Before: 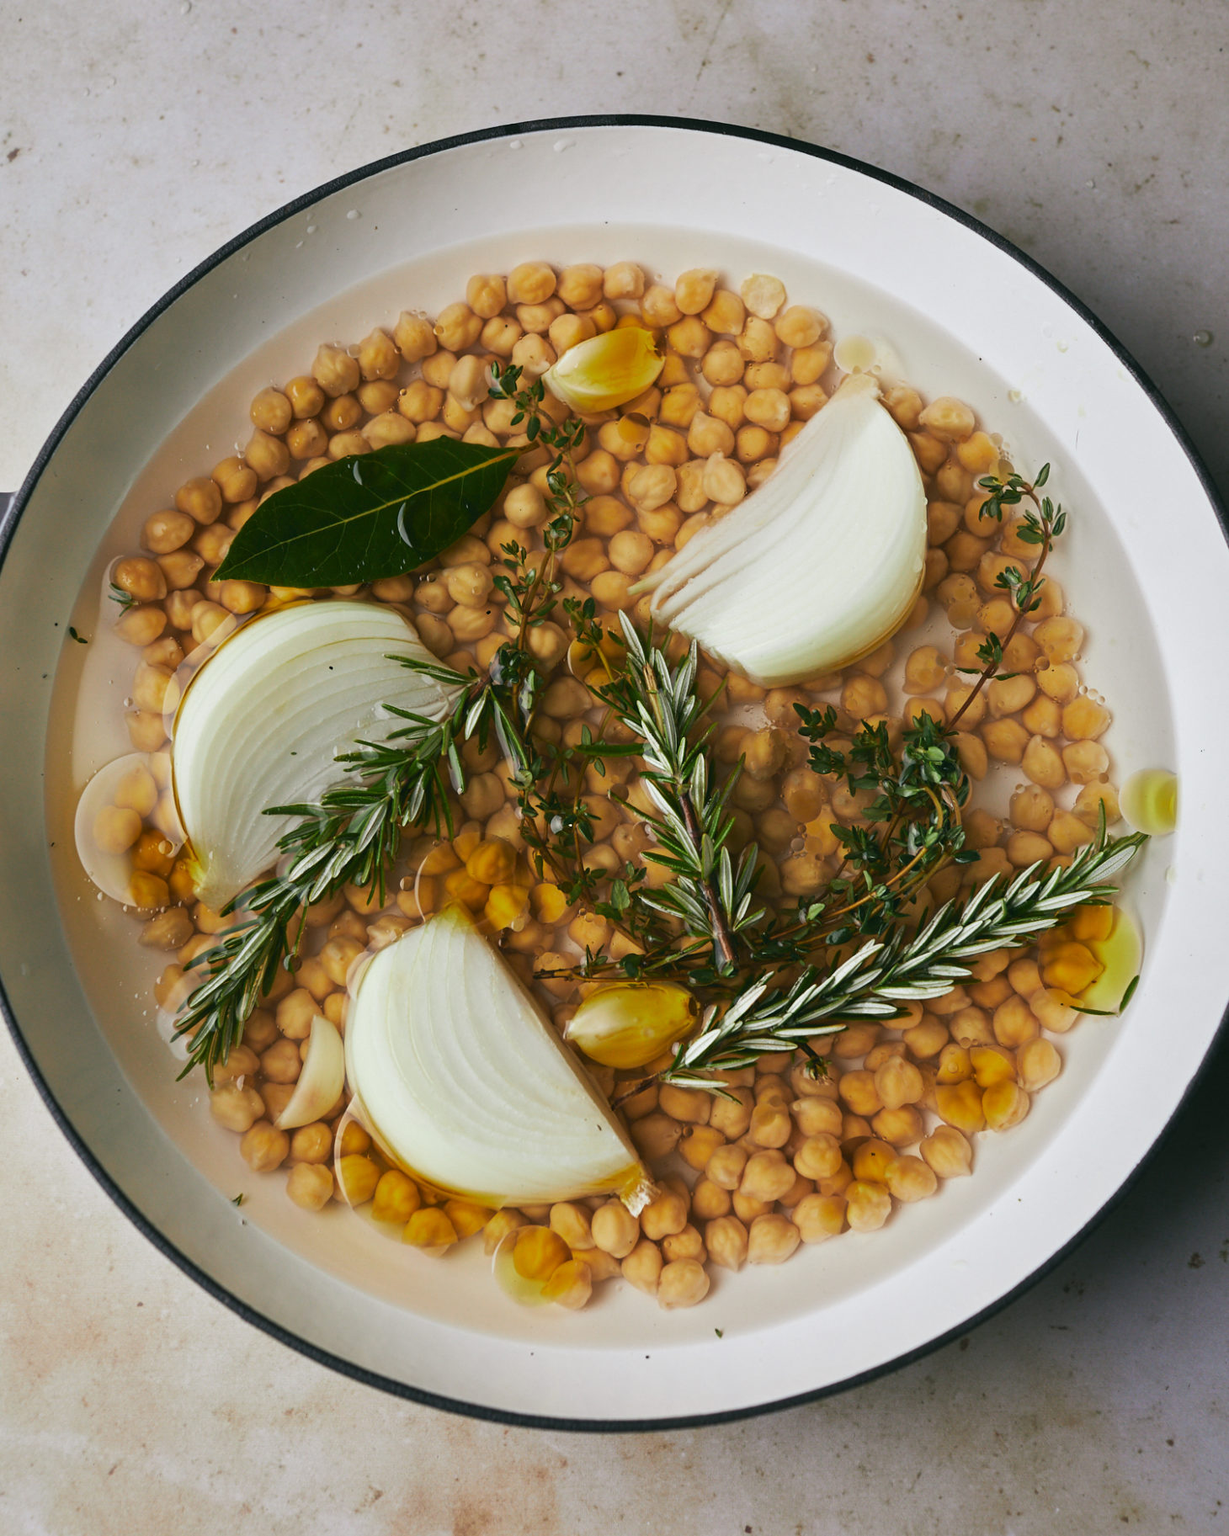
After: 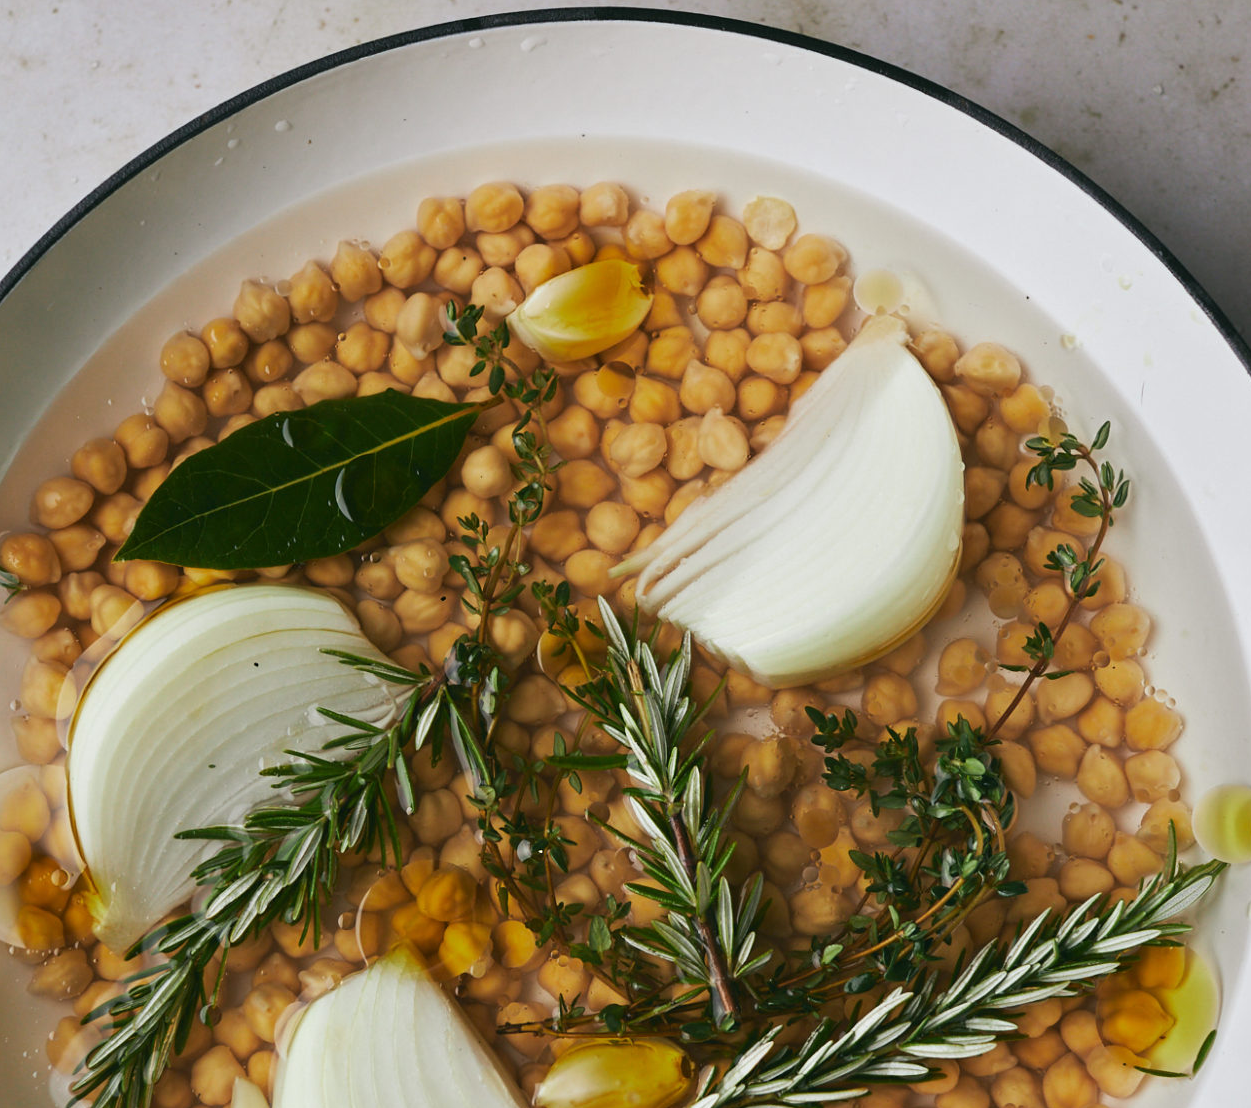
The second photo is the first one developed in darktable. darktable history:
crop and rotate: left 9.446%, top 7.084%, right 4.866%, bottom 32.156%
